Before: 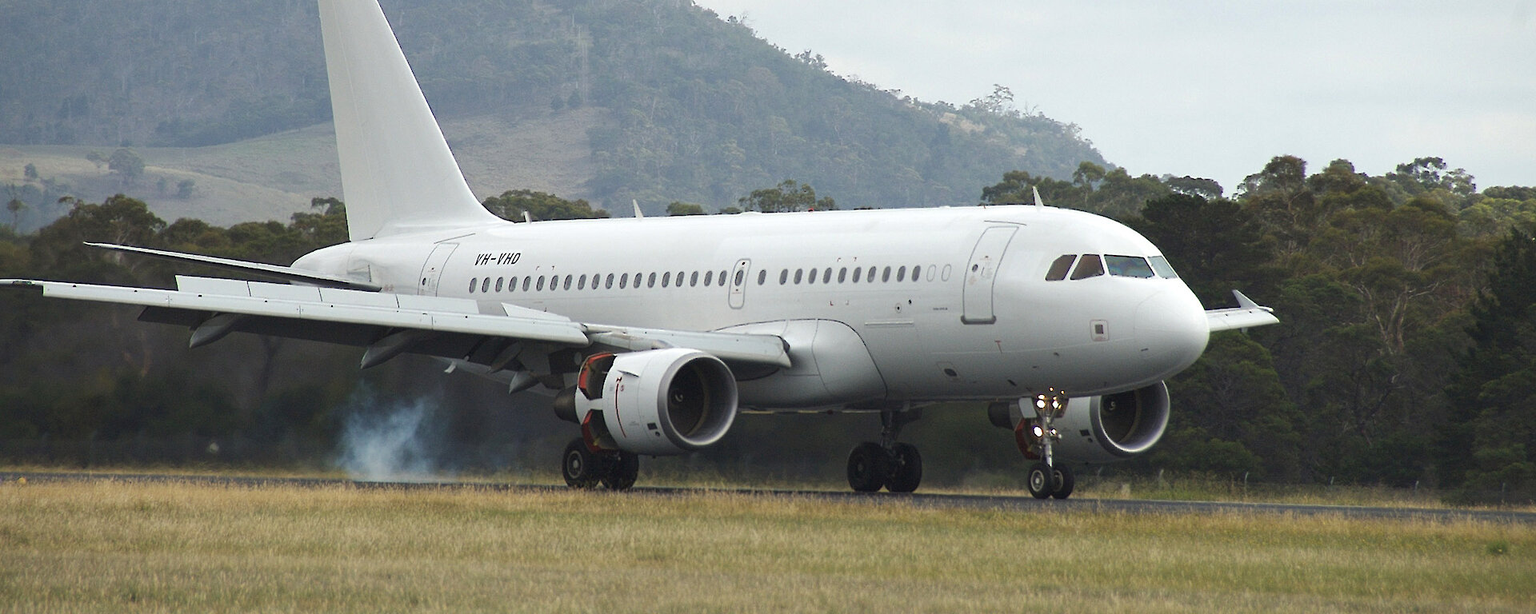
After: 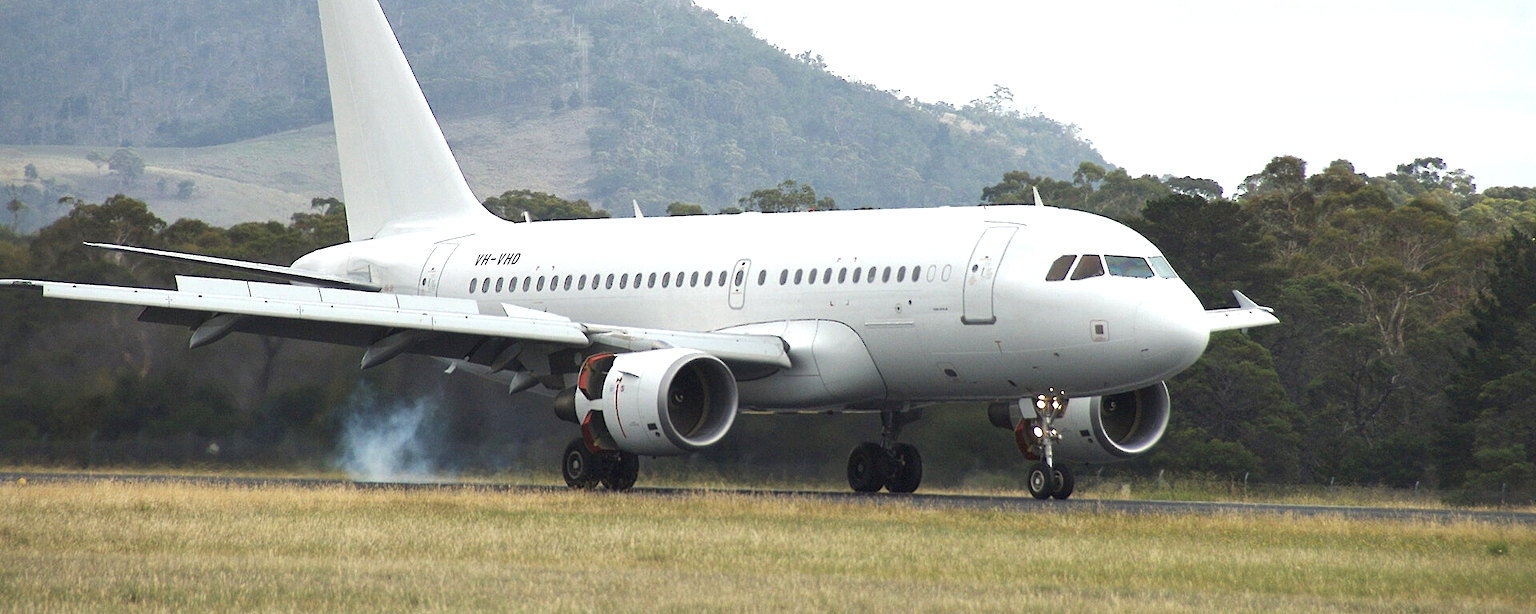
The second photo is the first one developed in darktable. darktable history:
exposure: black level correction 0.001, exposure 0.499 EV, compensate highlight preservation false
local contrast: mode bilateral grid, contrast 19, coarseness 51, detail 119%, midtone range 0.2
